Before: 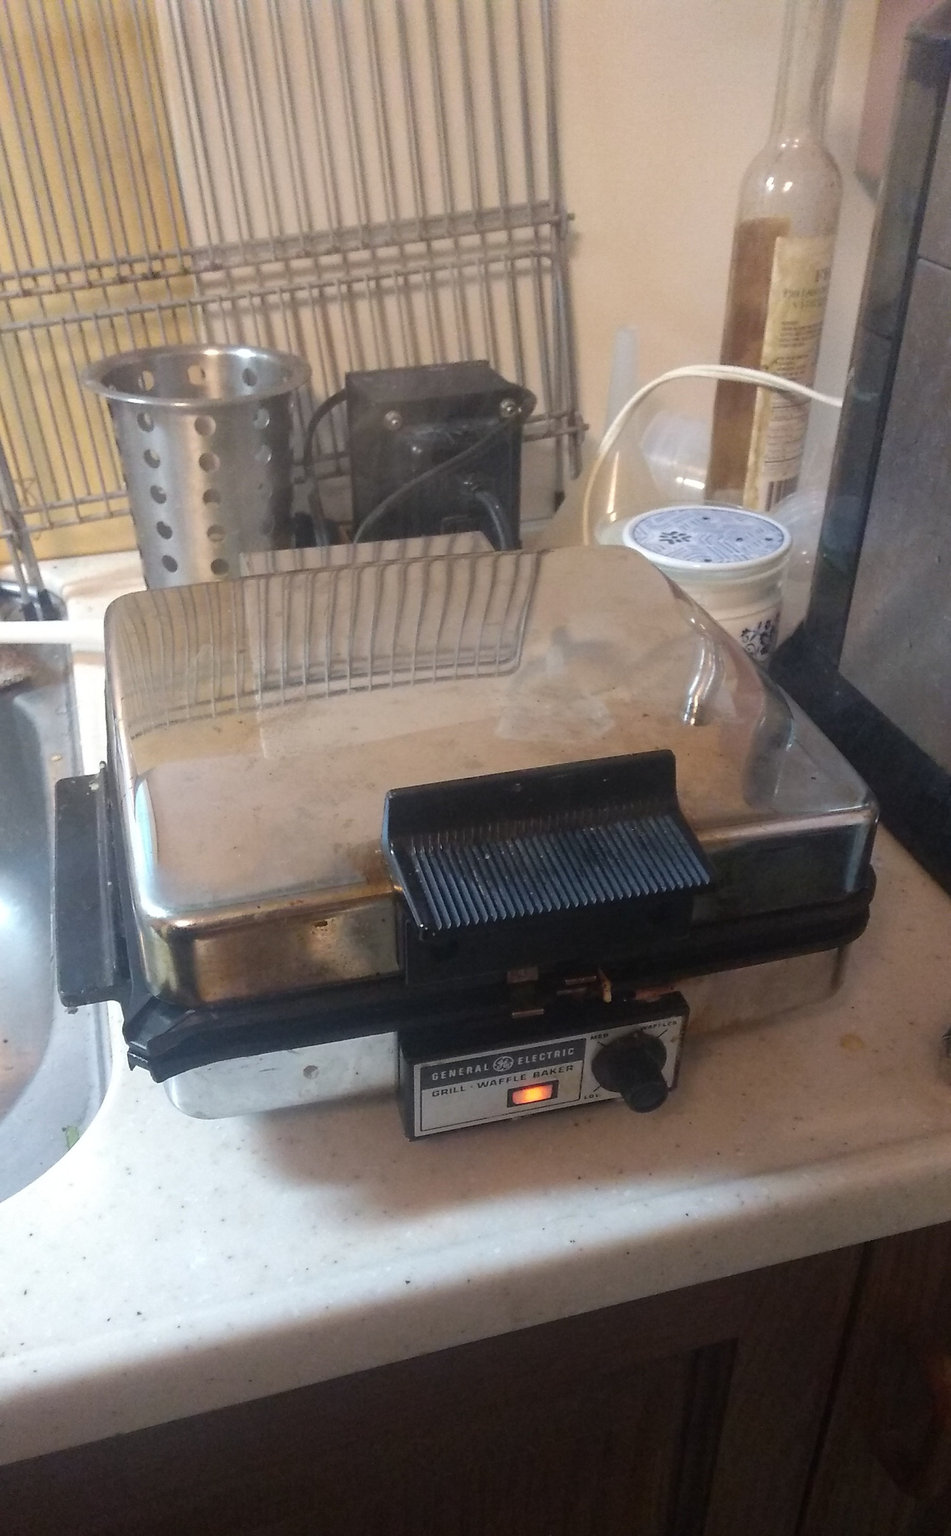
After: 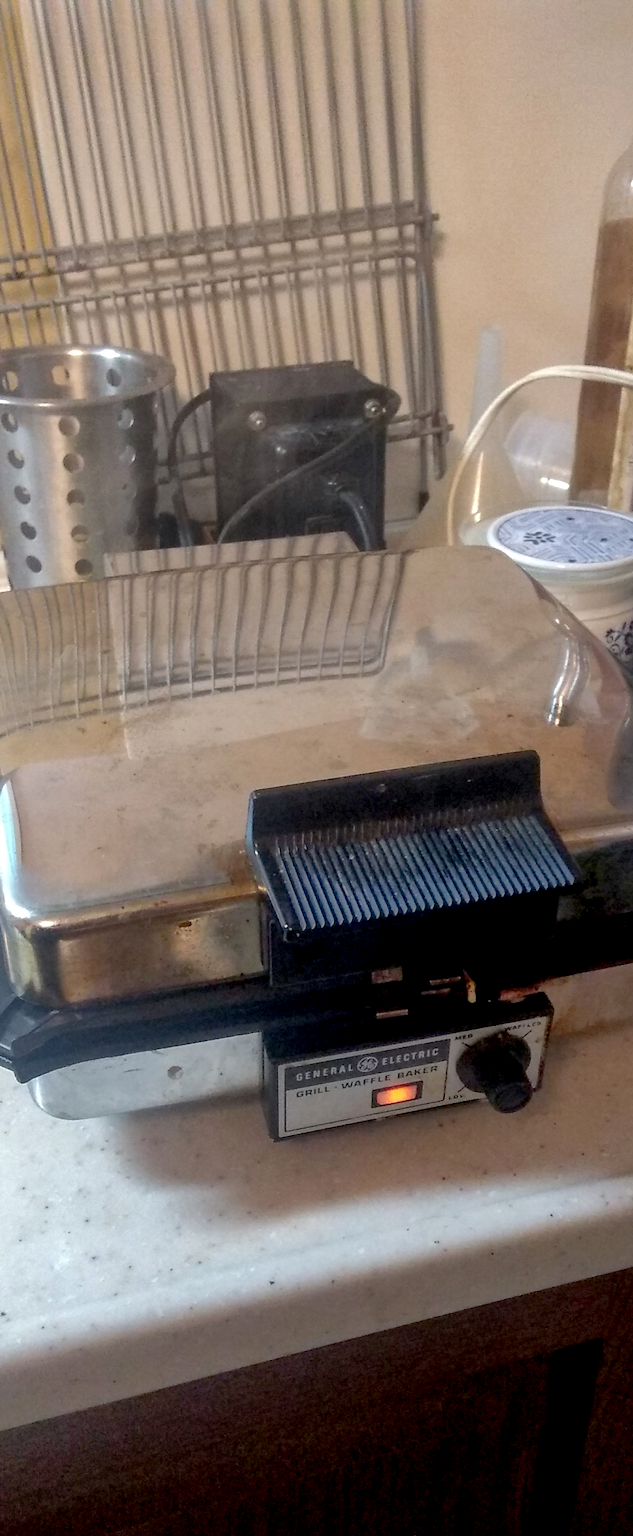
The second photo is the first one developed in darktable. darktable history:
local contrast: on, module defaults
exposure: black level correction 0.01, exposure 0.011 EV, compensate highlight preservation false
crop and rotate: left 14.408%, right 18.944%
shadows and highlights: on, module defaults
